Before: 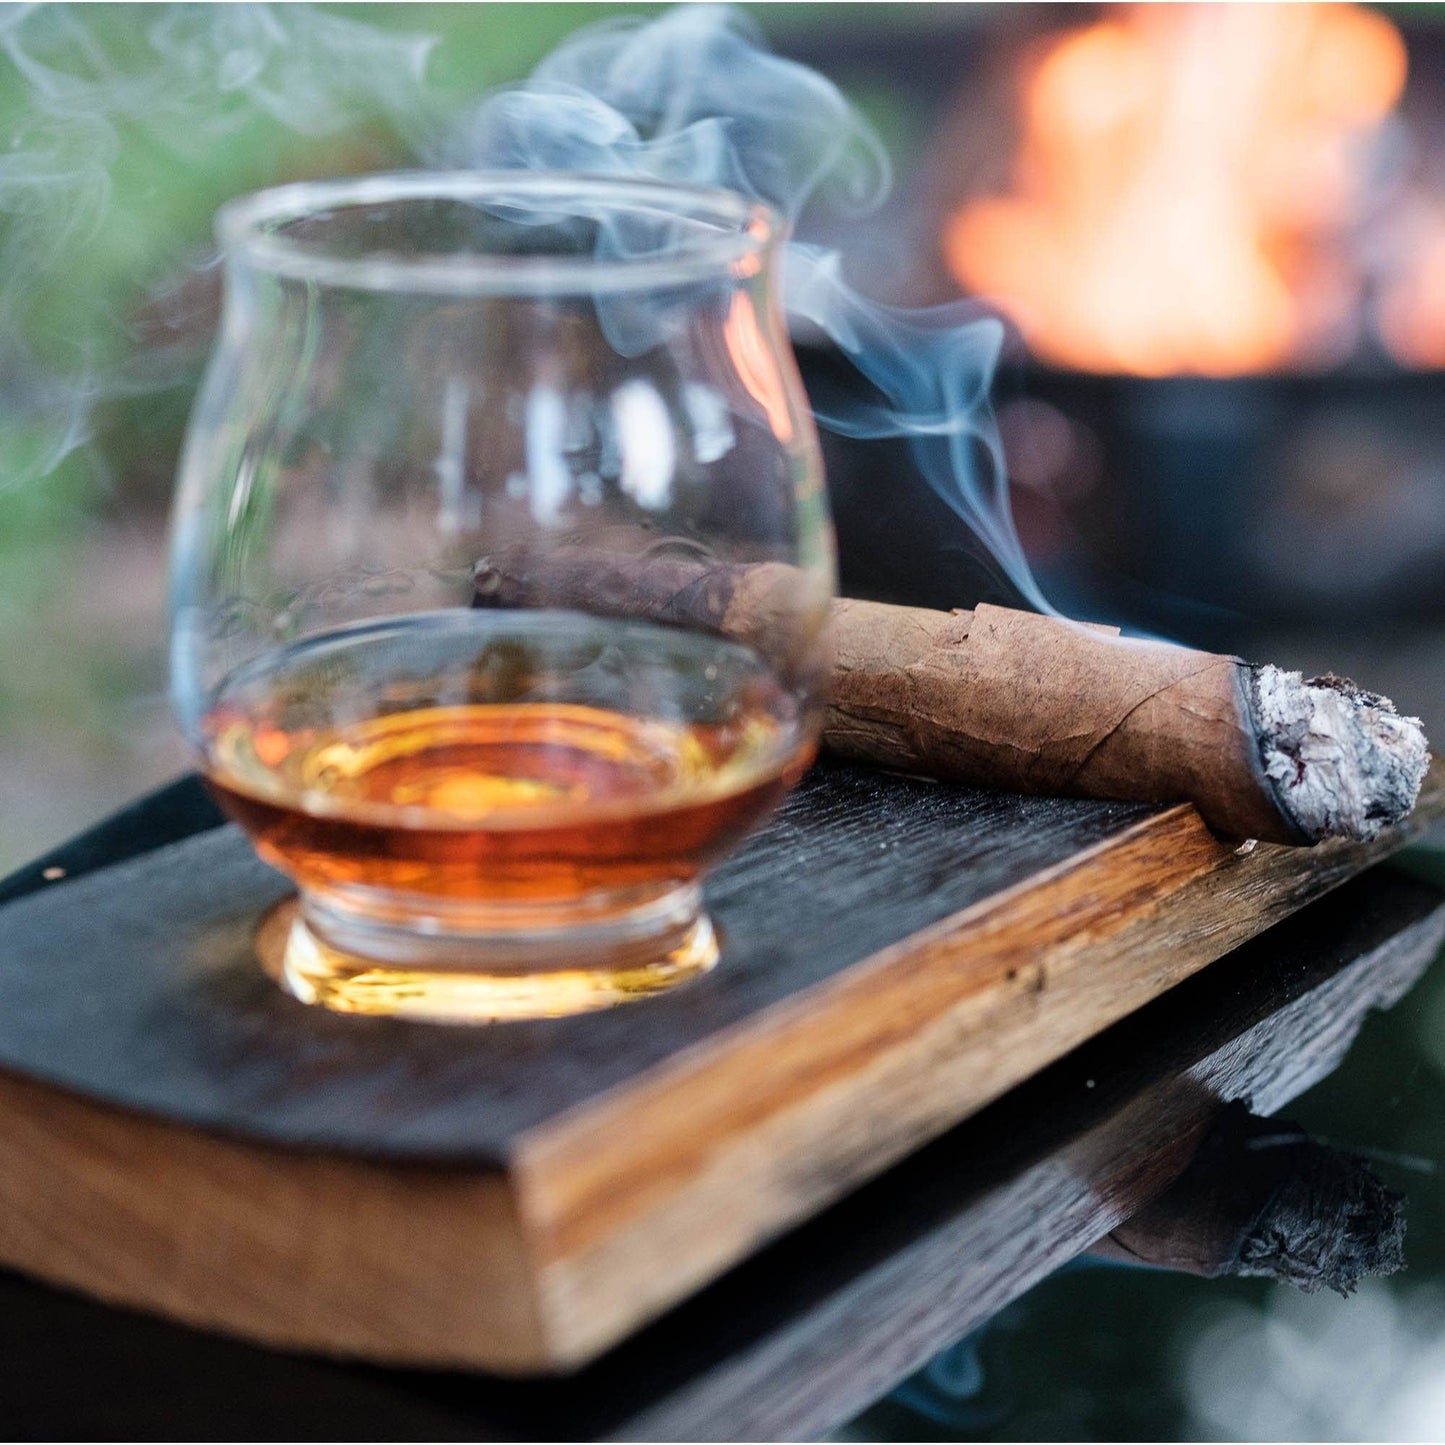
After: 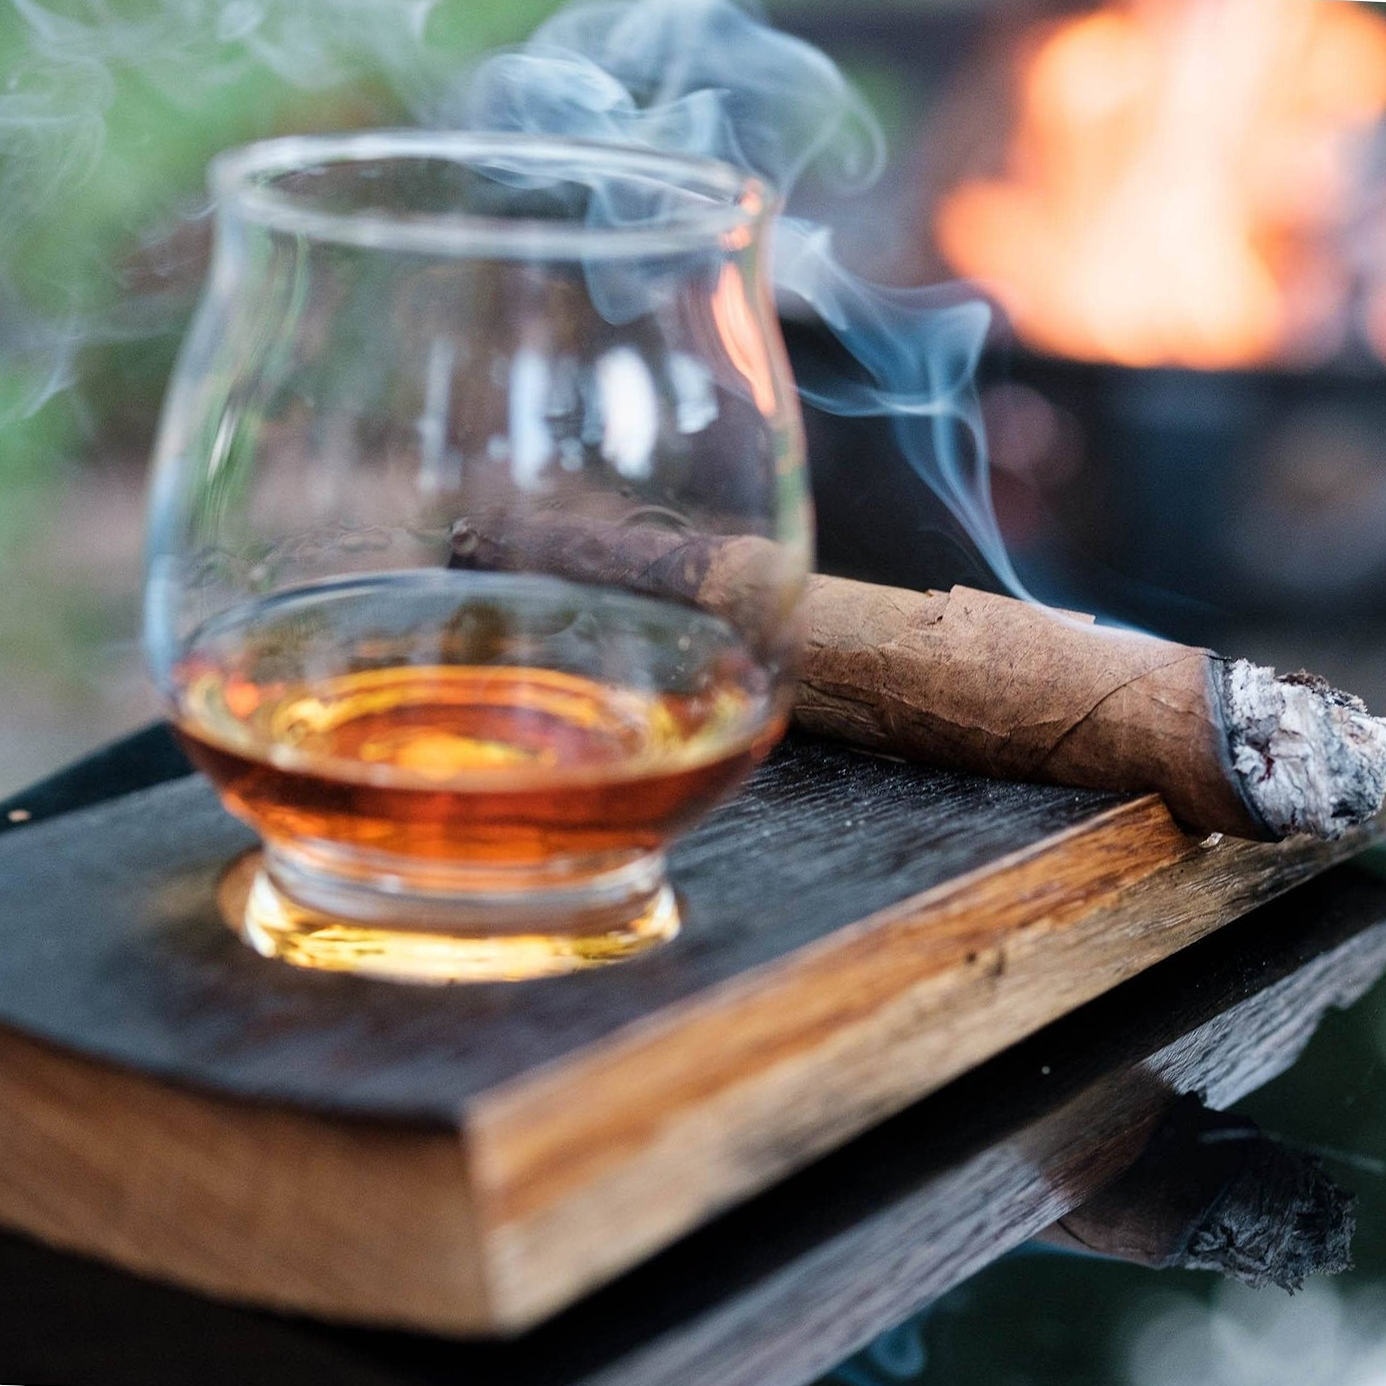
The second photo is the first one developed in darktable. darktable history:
crop and rotate: angle -2.45°
